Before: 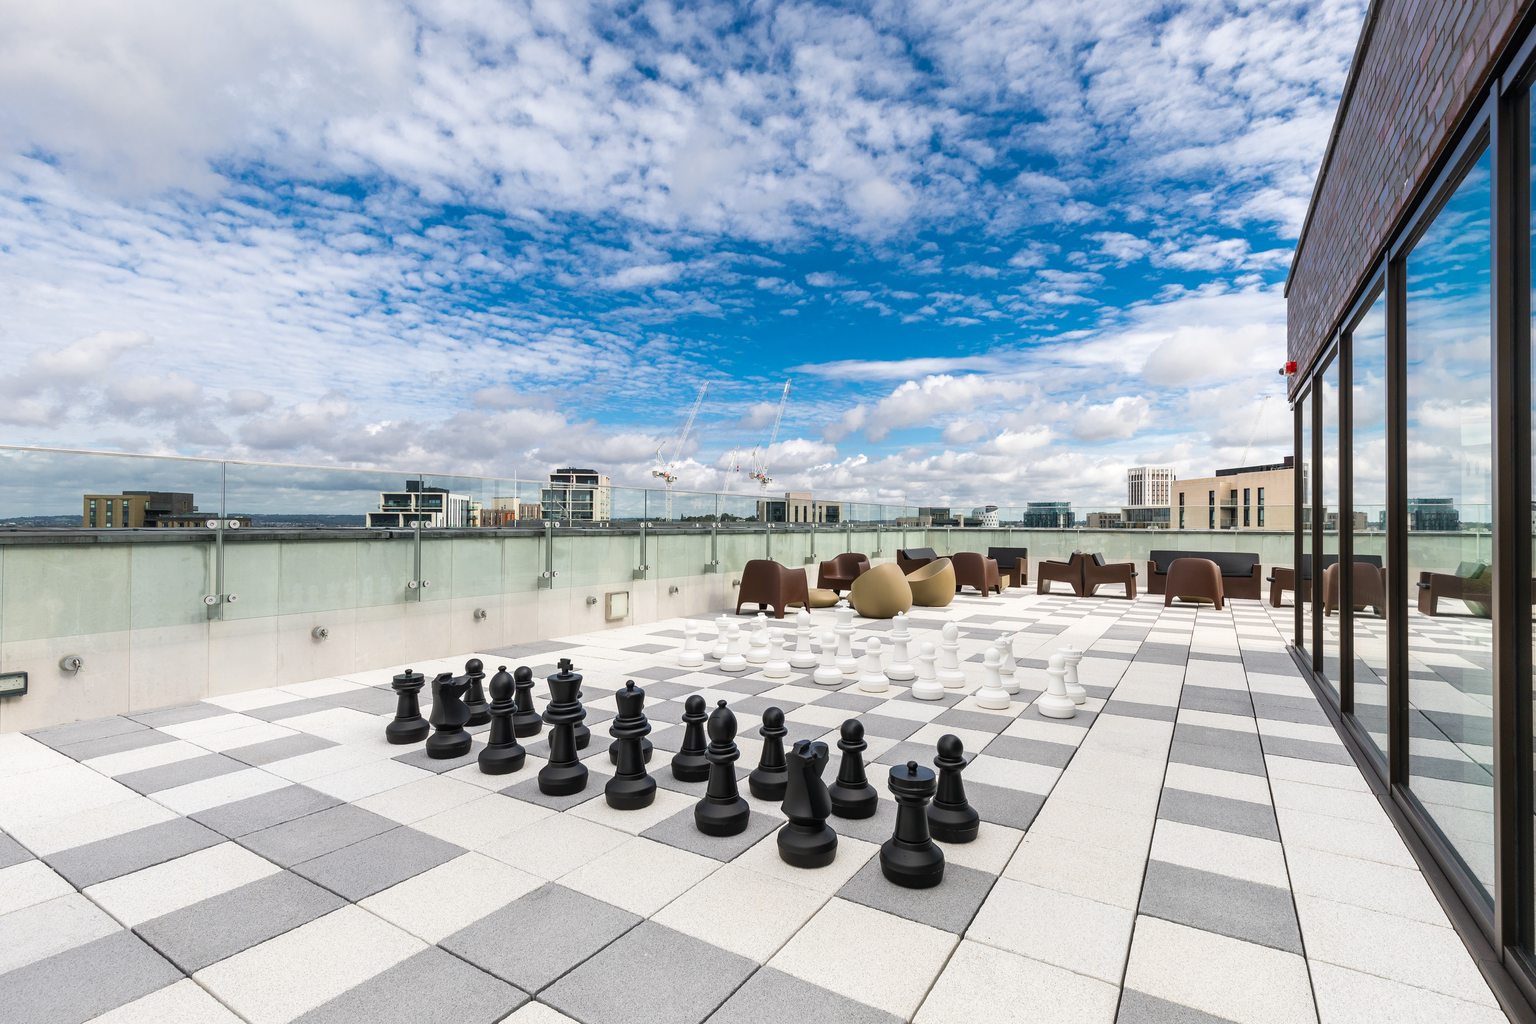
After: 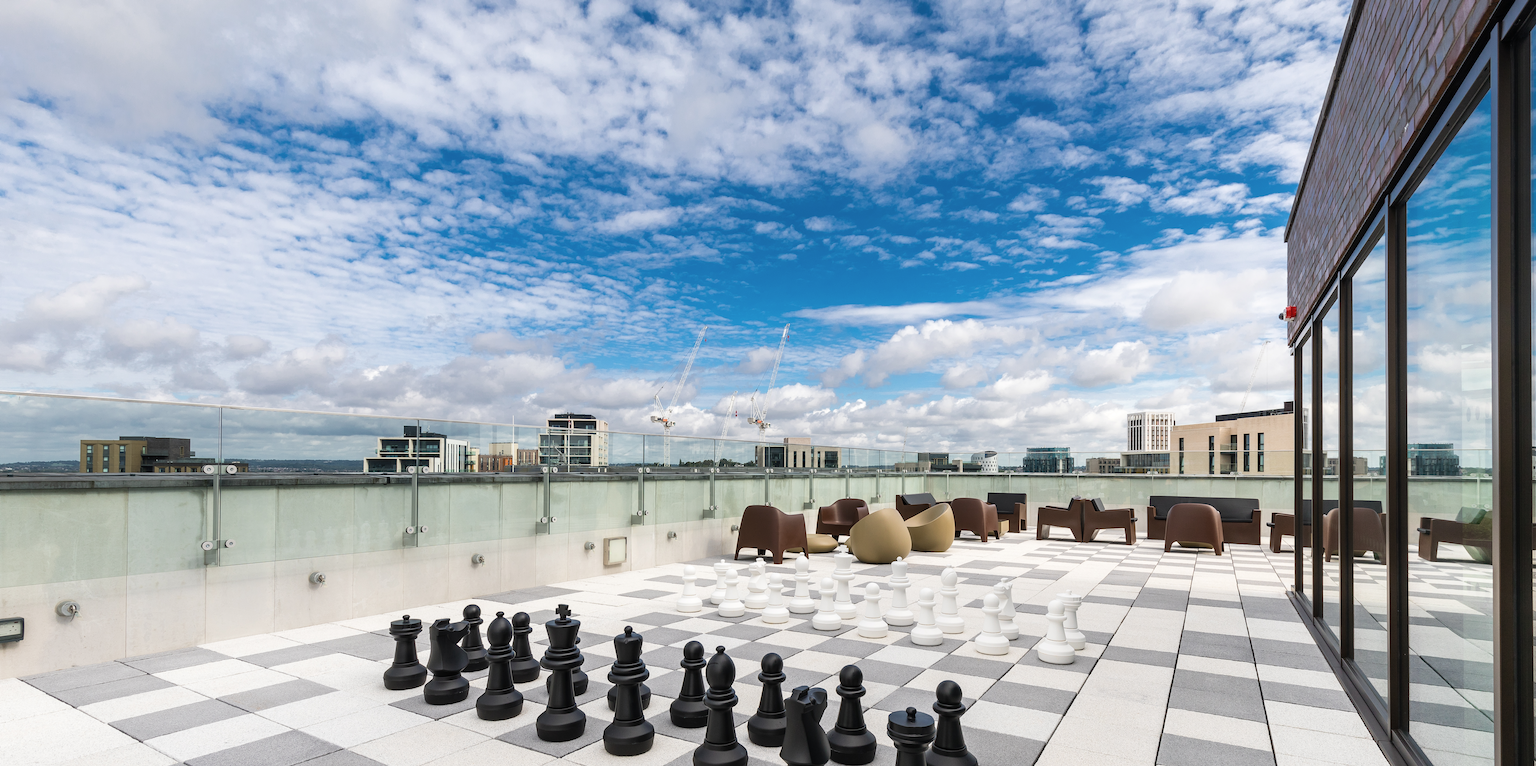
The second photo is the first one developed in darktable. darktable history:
crop: left 0.263%, top 5.519%, bottom 19.814%
contrast brightness saturation: saturation -0.056
